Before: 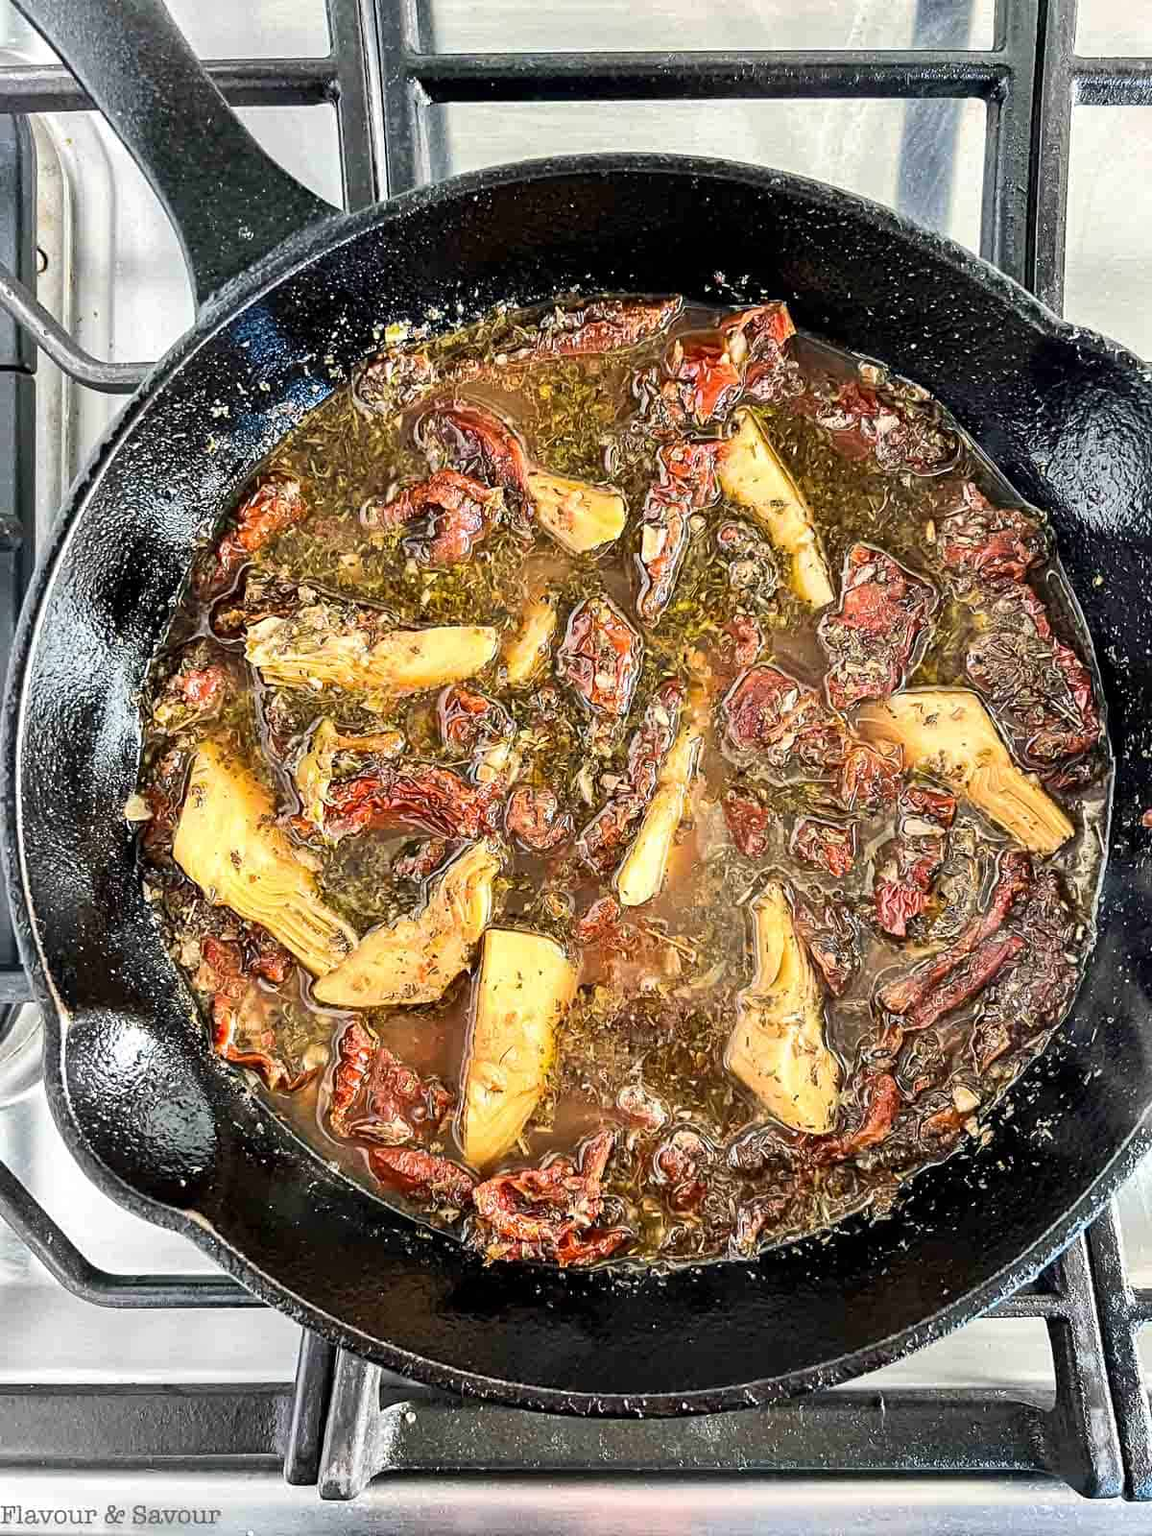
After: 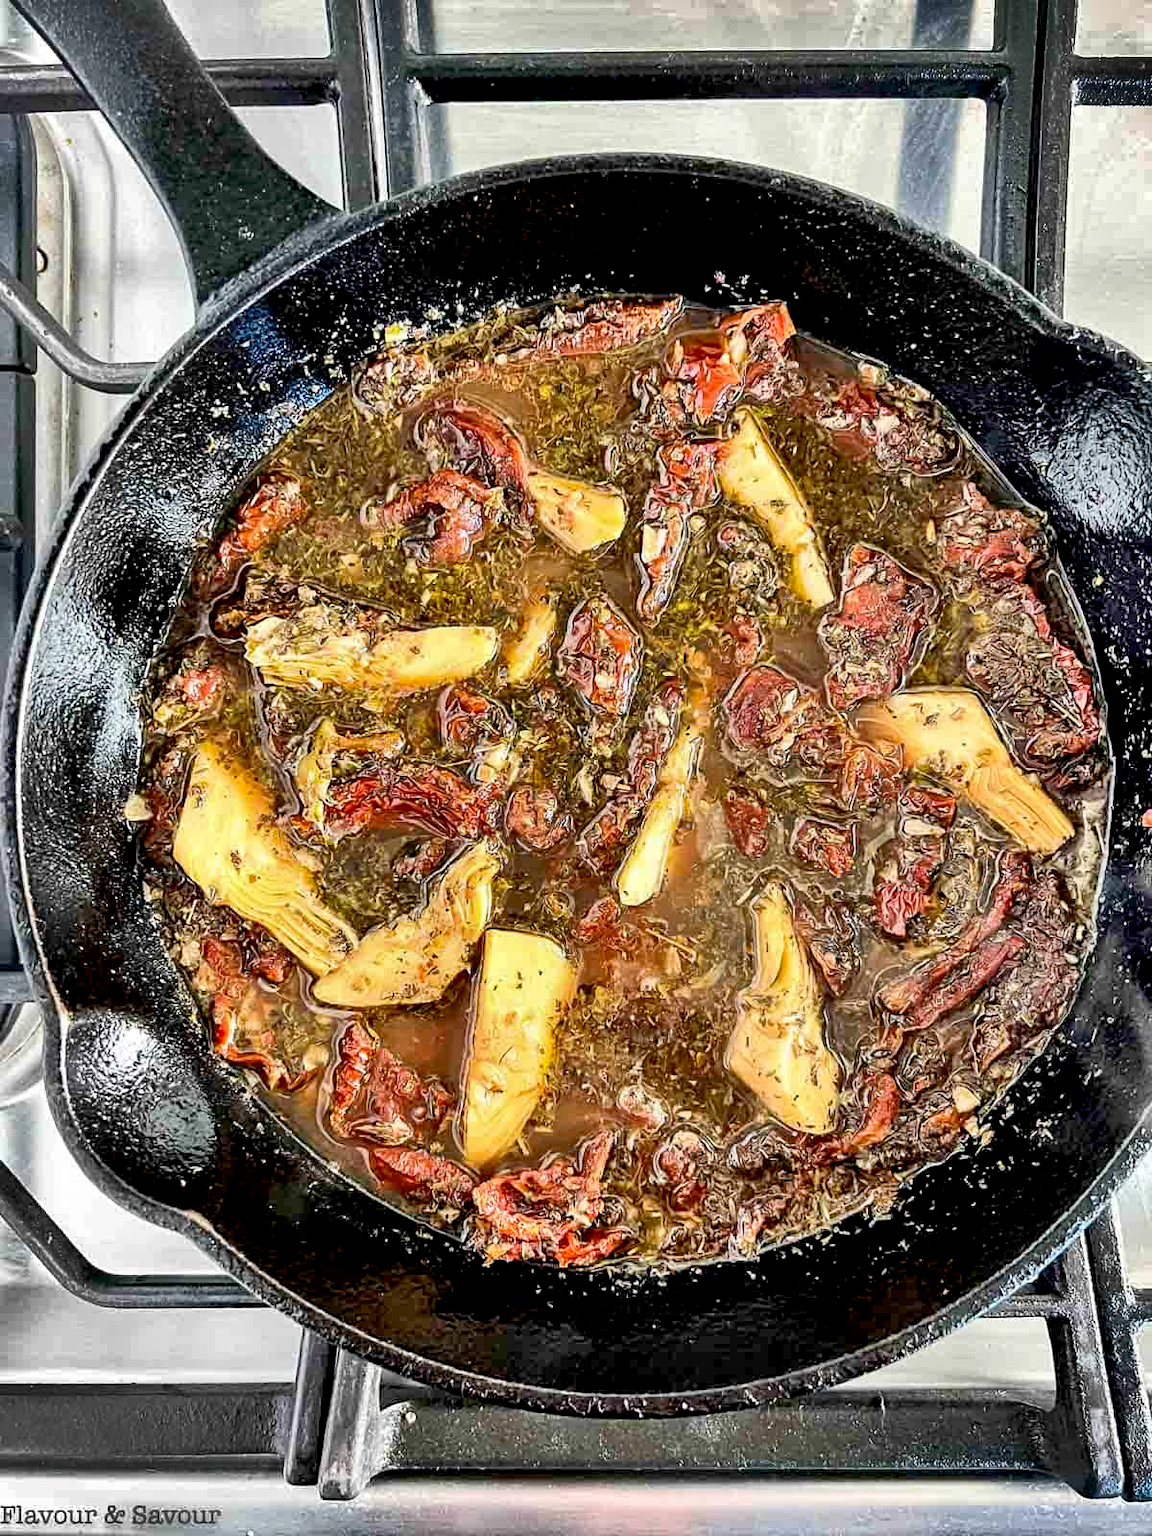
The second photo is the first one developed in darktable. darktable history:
exposure: black level correction 0.009, exposure 0.109 EV, compensate highlight preservation false
shadows and highlights: radius 123.29, shadows 98.98, white point adjustment -2.99, highlights -98.93, soften with gaussian
